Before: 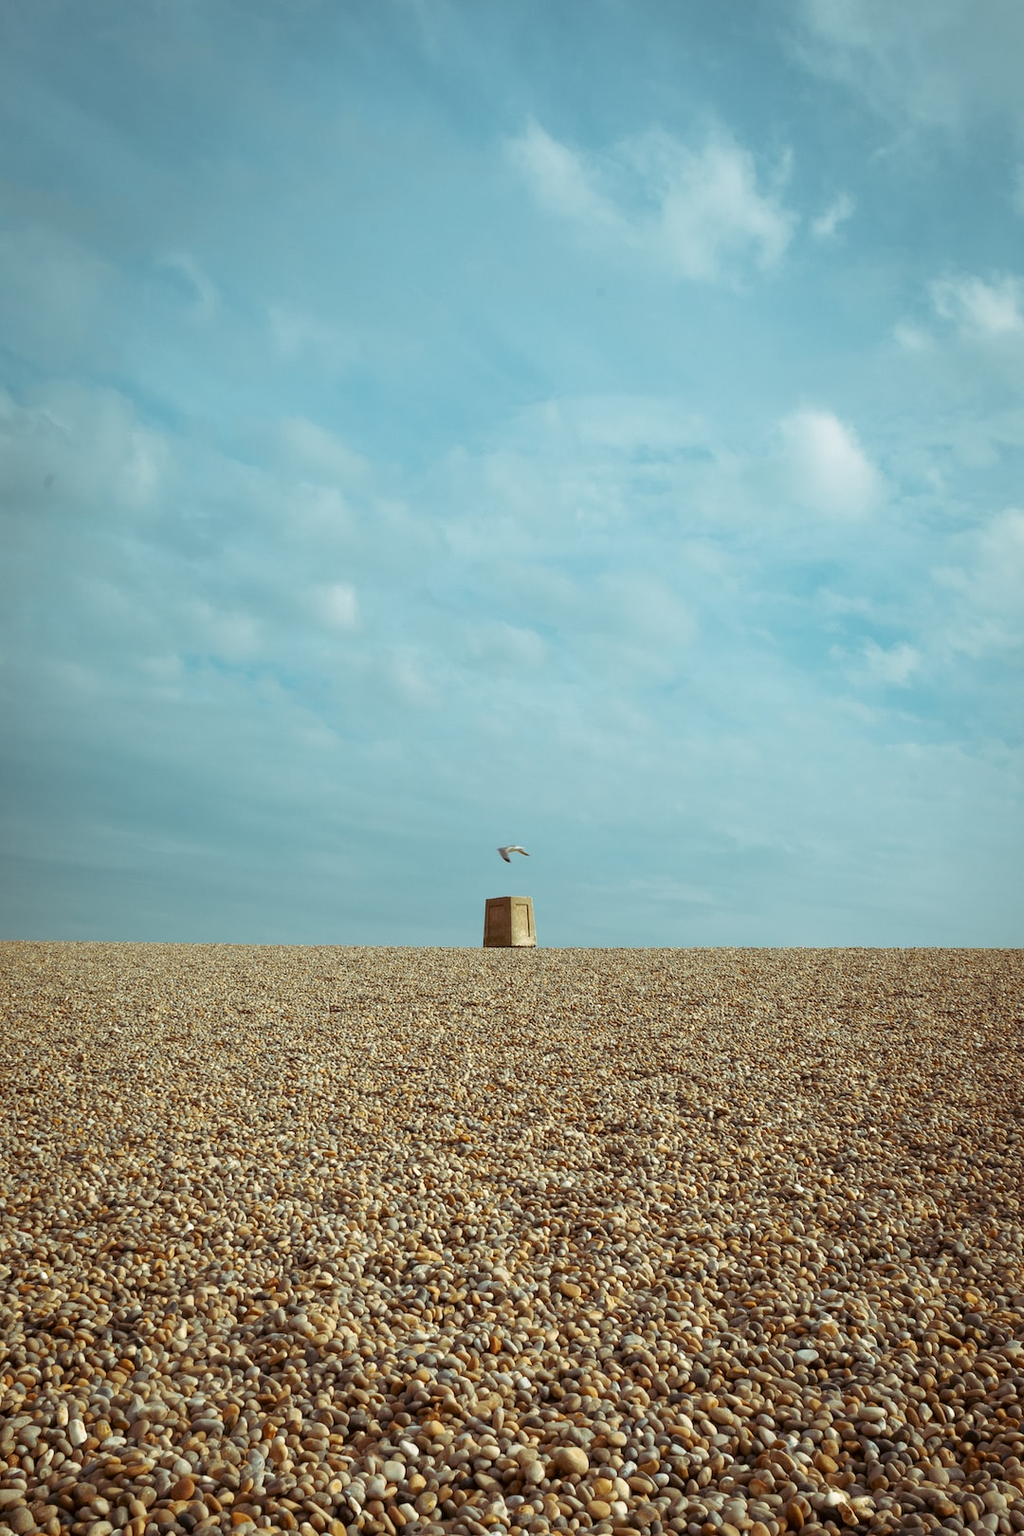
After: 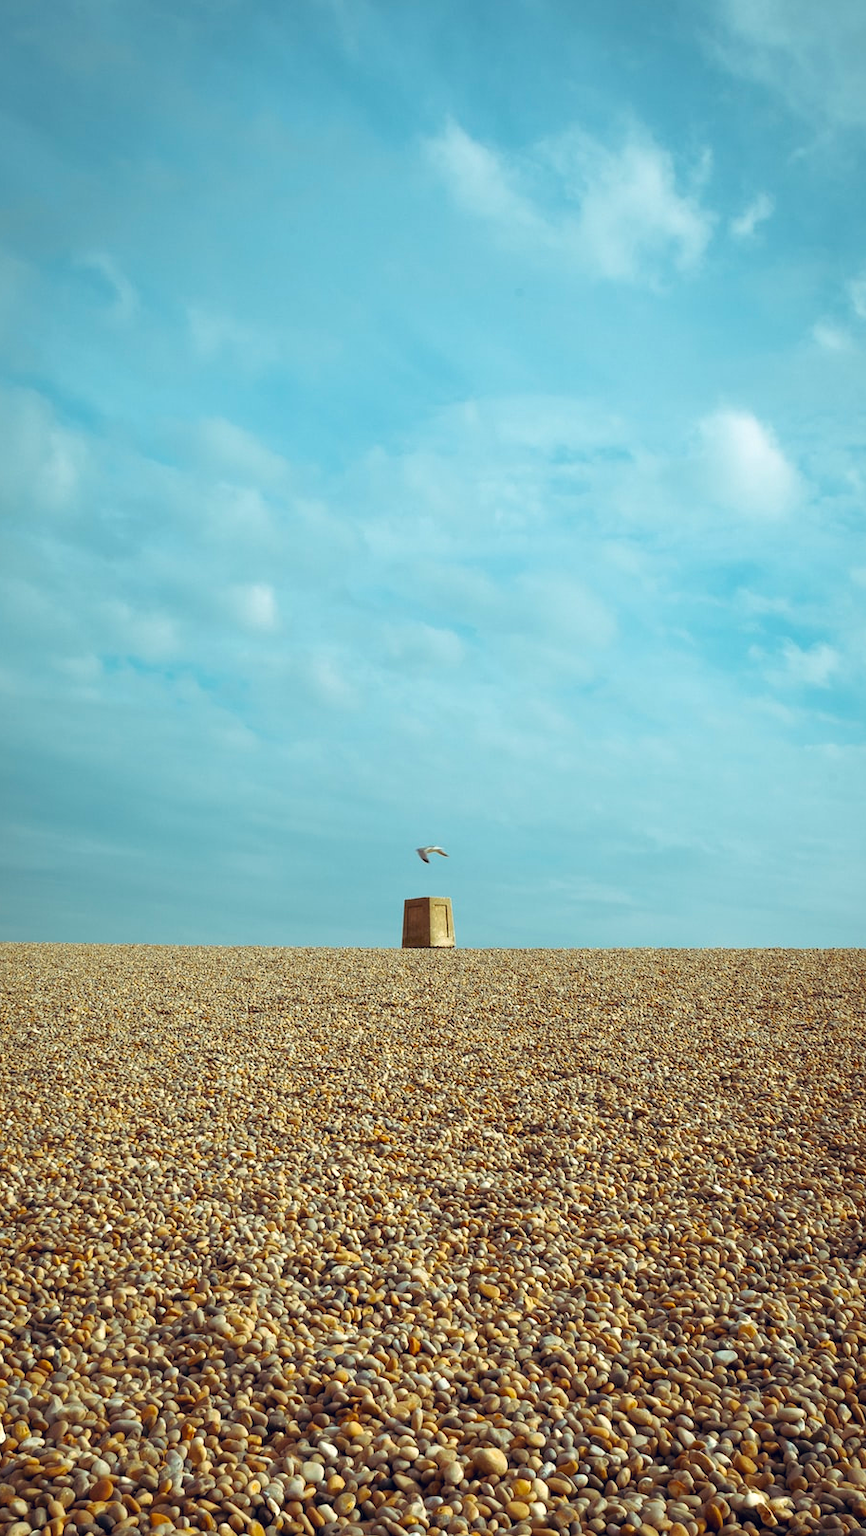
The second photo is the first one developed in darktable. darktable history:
crop: left 7.987%, right 7.473%
color balance rgb: global offset › chroma 0.093%, global offset › hue 250.19°, perceptual saturation grading › global saturation 19.415%, perceptual brilliance grading › global brilliance 4.772%, global vibrance 20%
